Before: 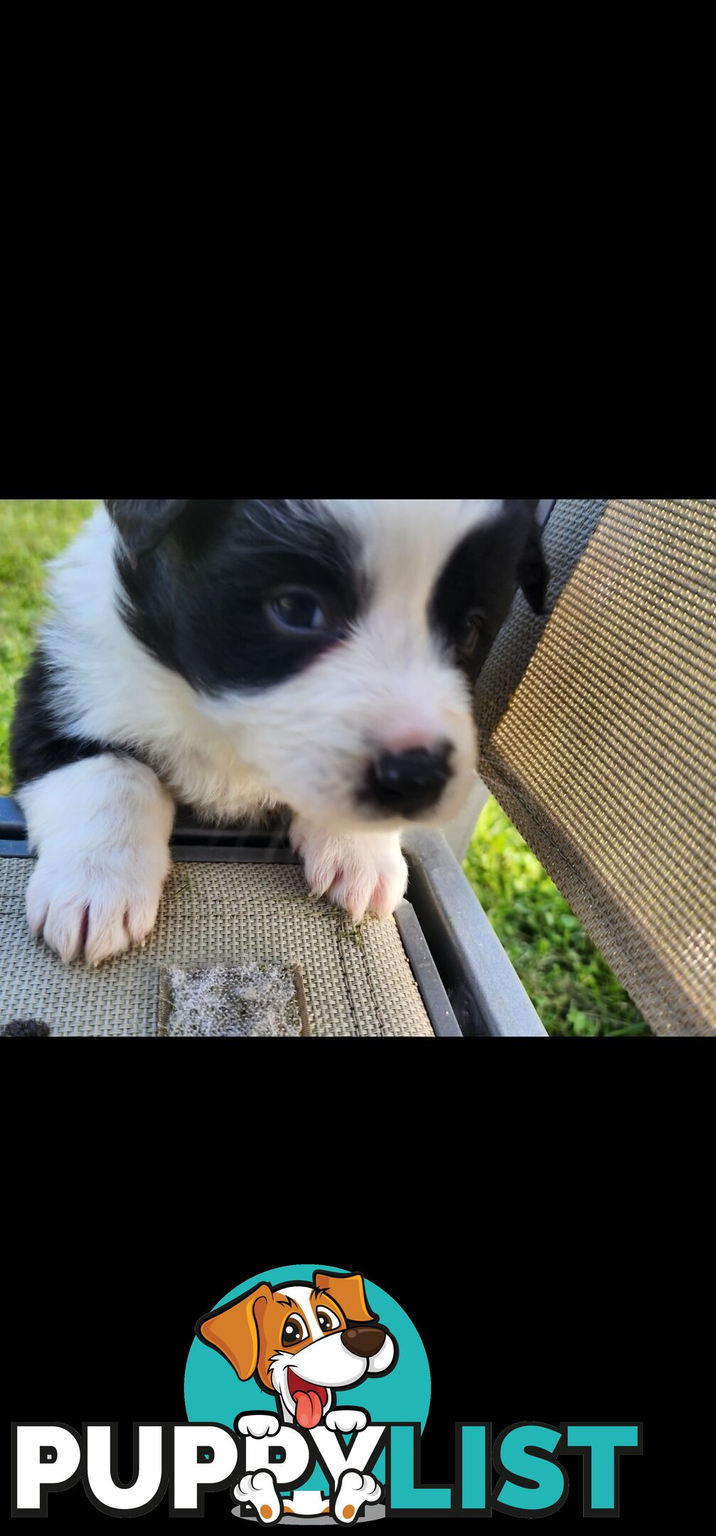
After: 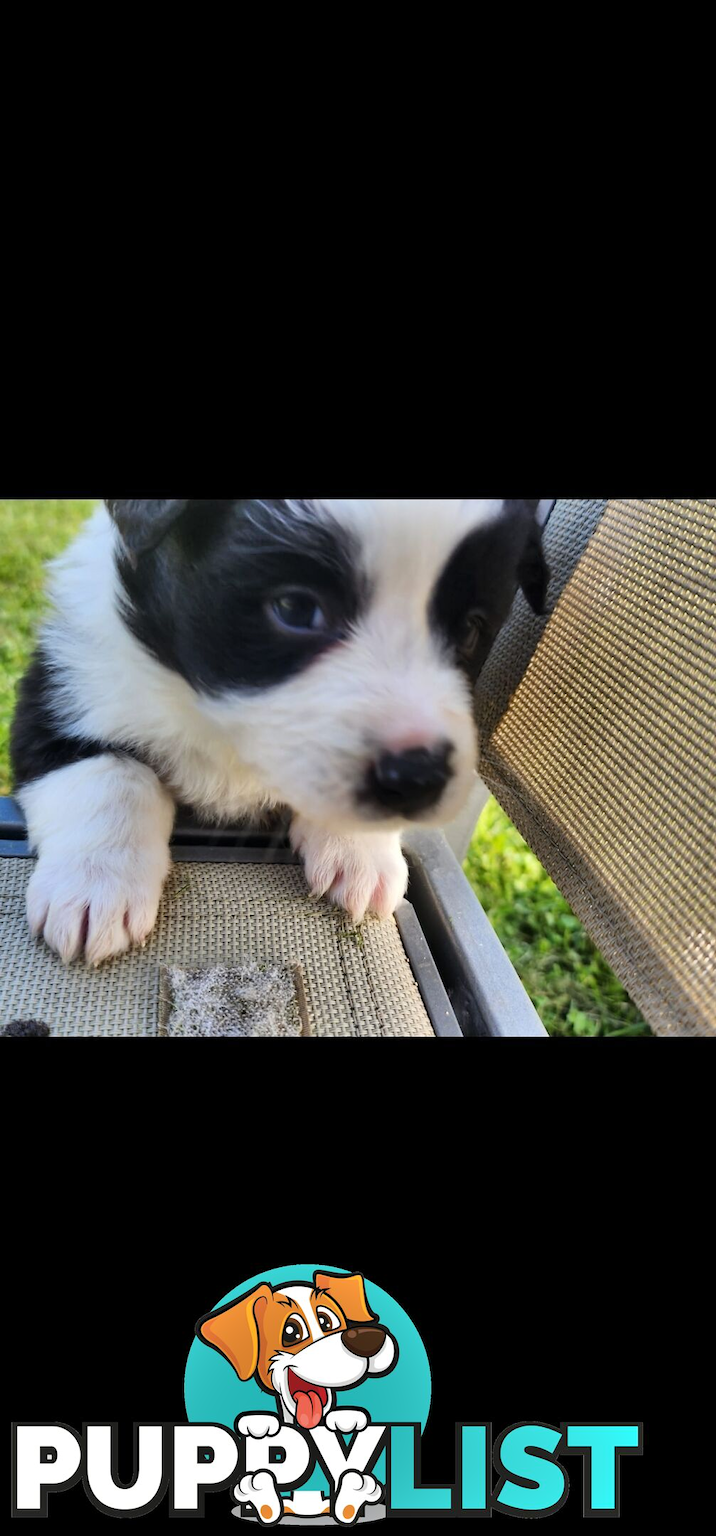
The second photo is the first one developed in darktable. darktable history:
shadows and highlights: radius 101.94, shadows 50.33, highlights -64.42, soften with gaussian
